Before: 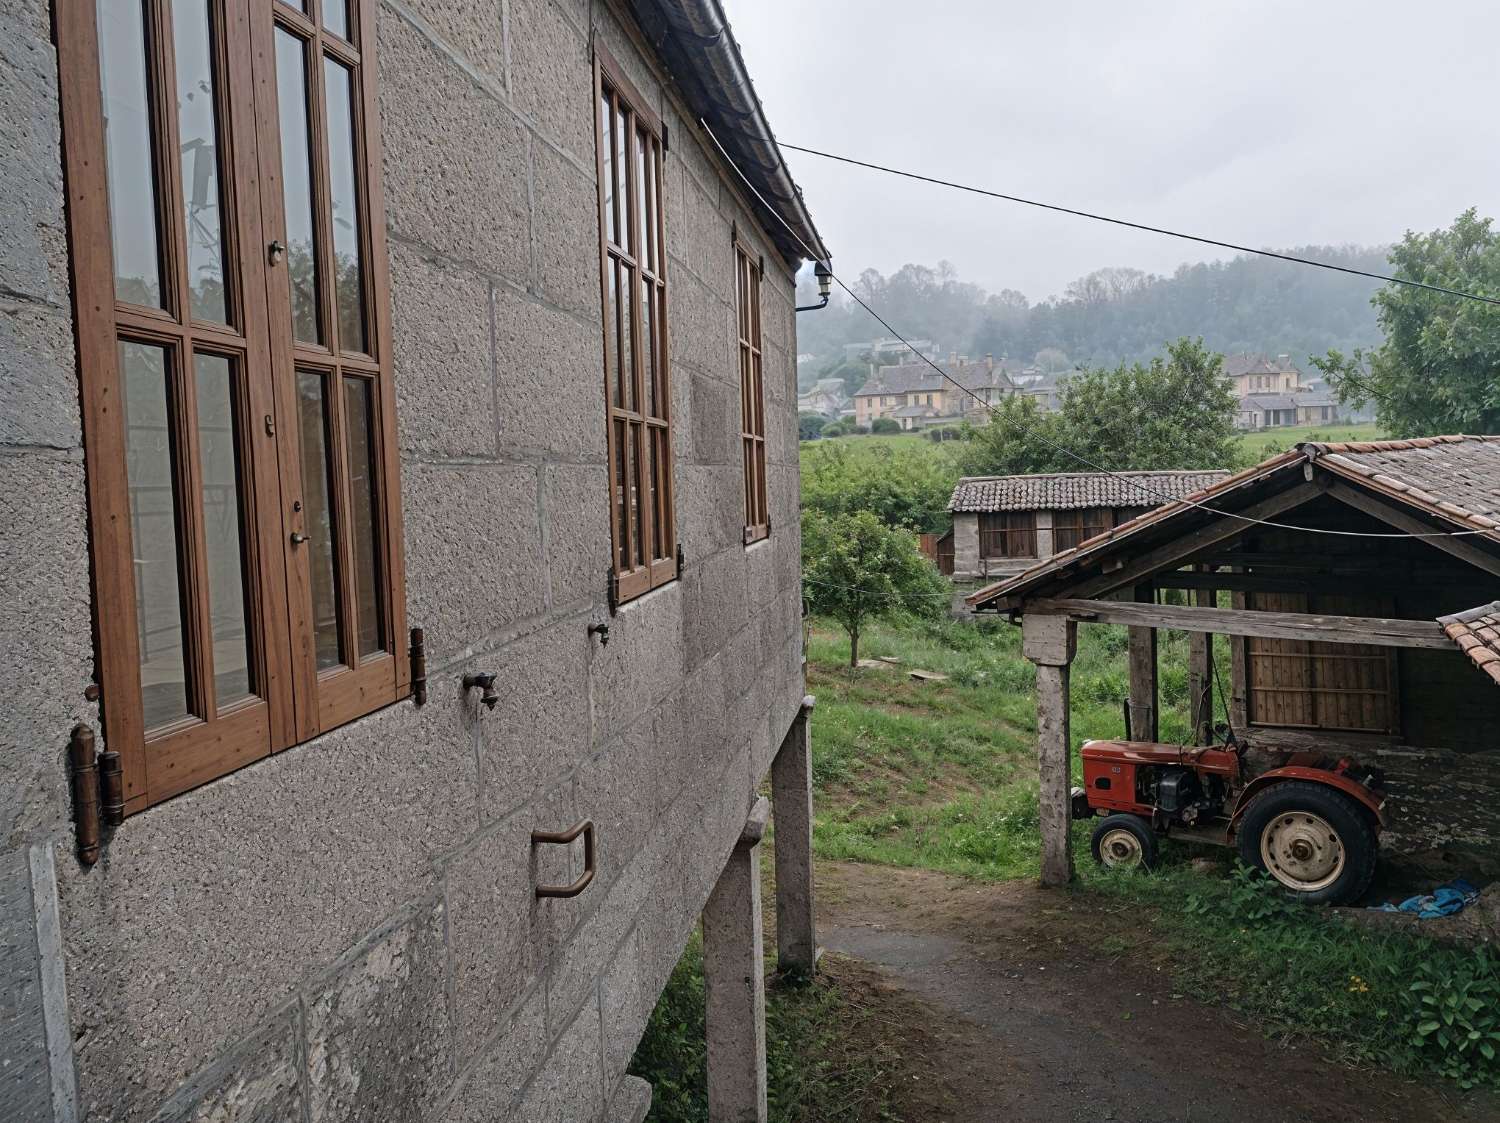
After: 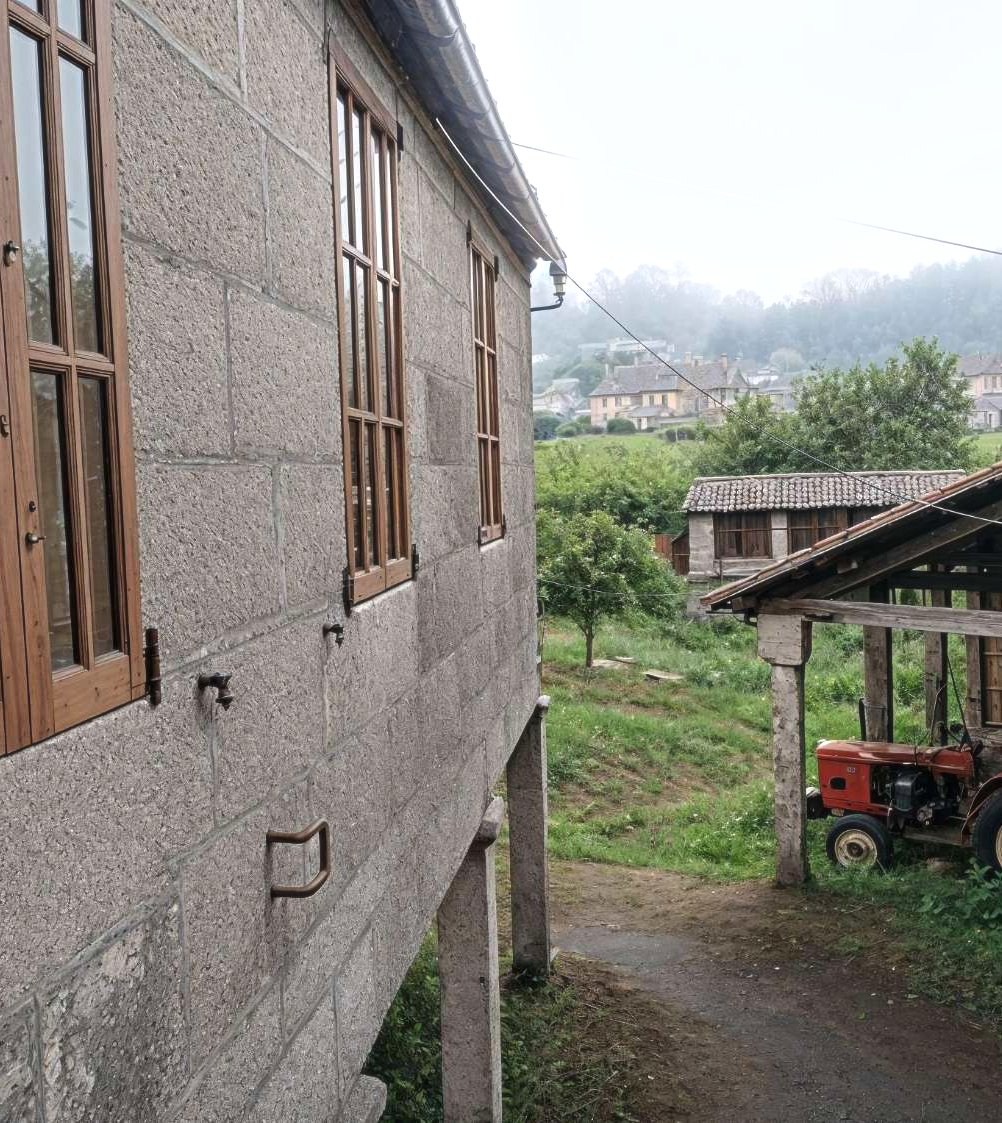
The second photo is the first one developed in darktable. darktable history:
crop and rotate: left 17.732%, right 15.423%
levels: levels [0, 0.43, 0.859]
bloom: size 9%, threshold 100%, strength 7%
soften: size 10%, saturation 50%, brightness 0.2 EV, mix 10%
